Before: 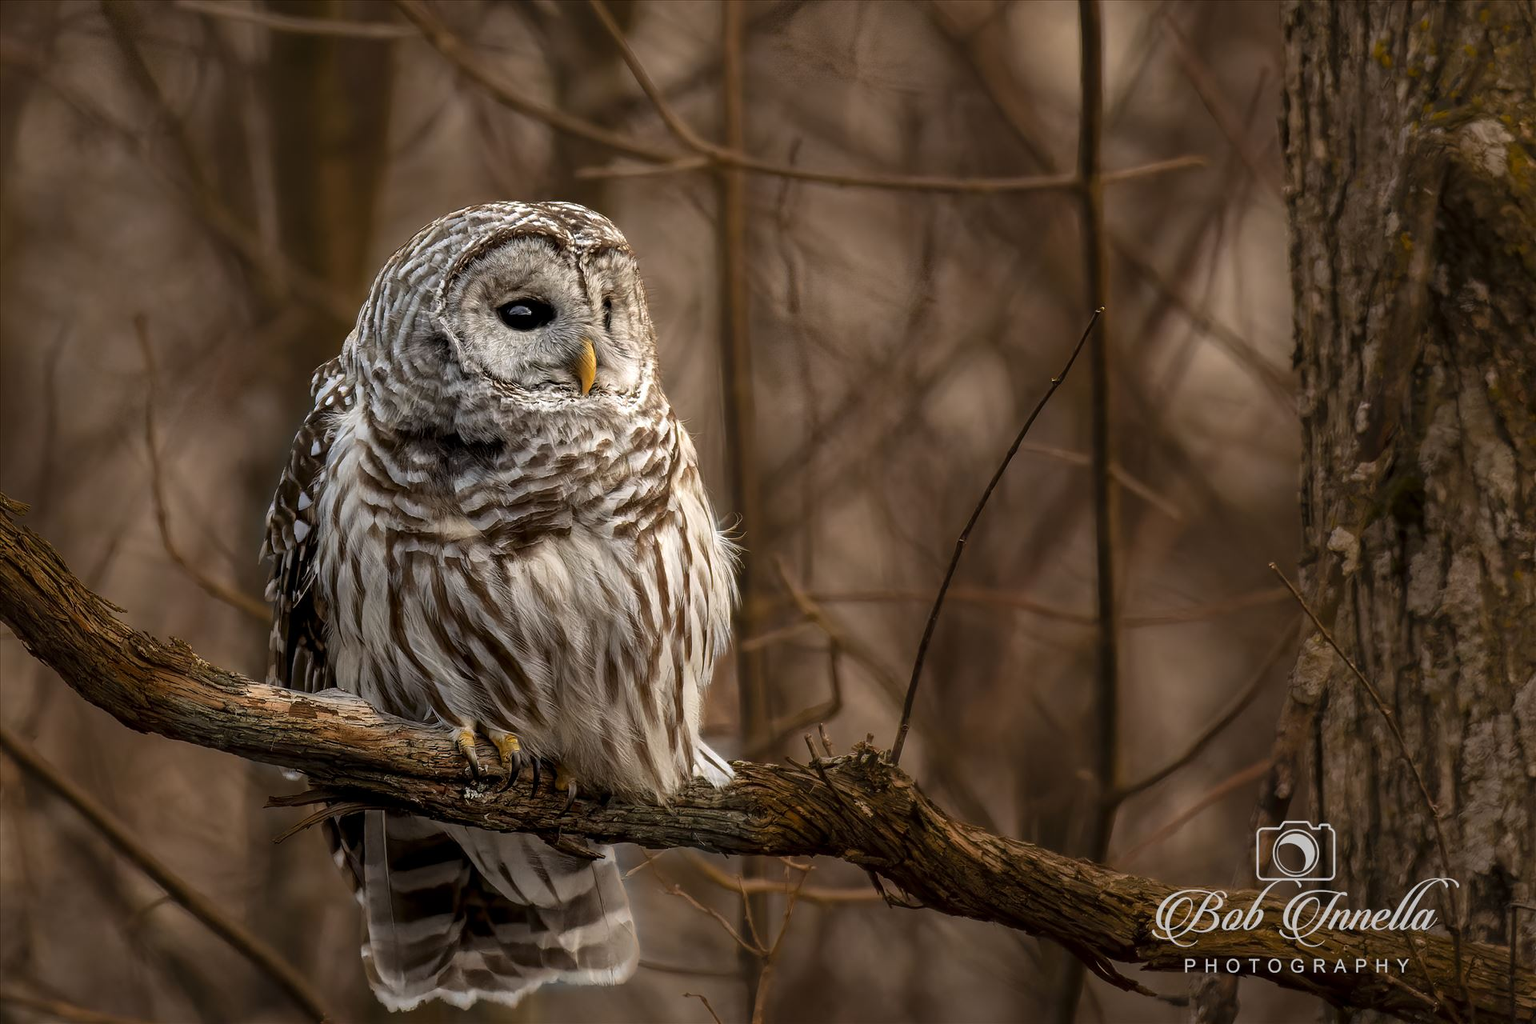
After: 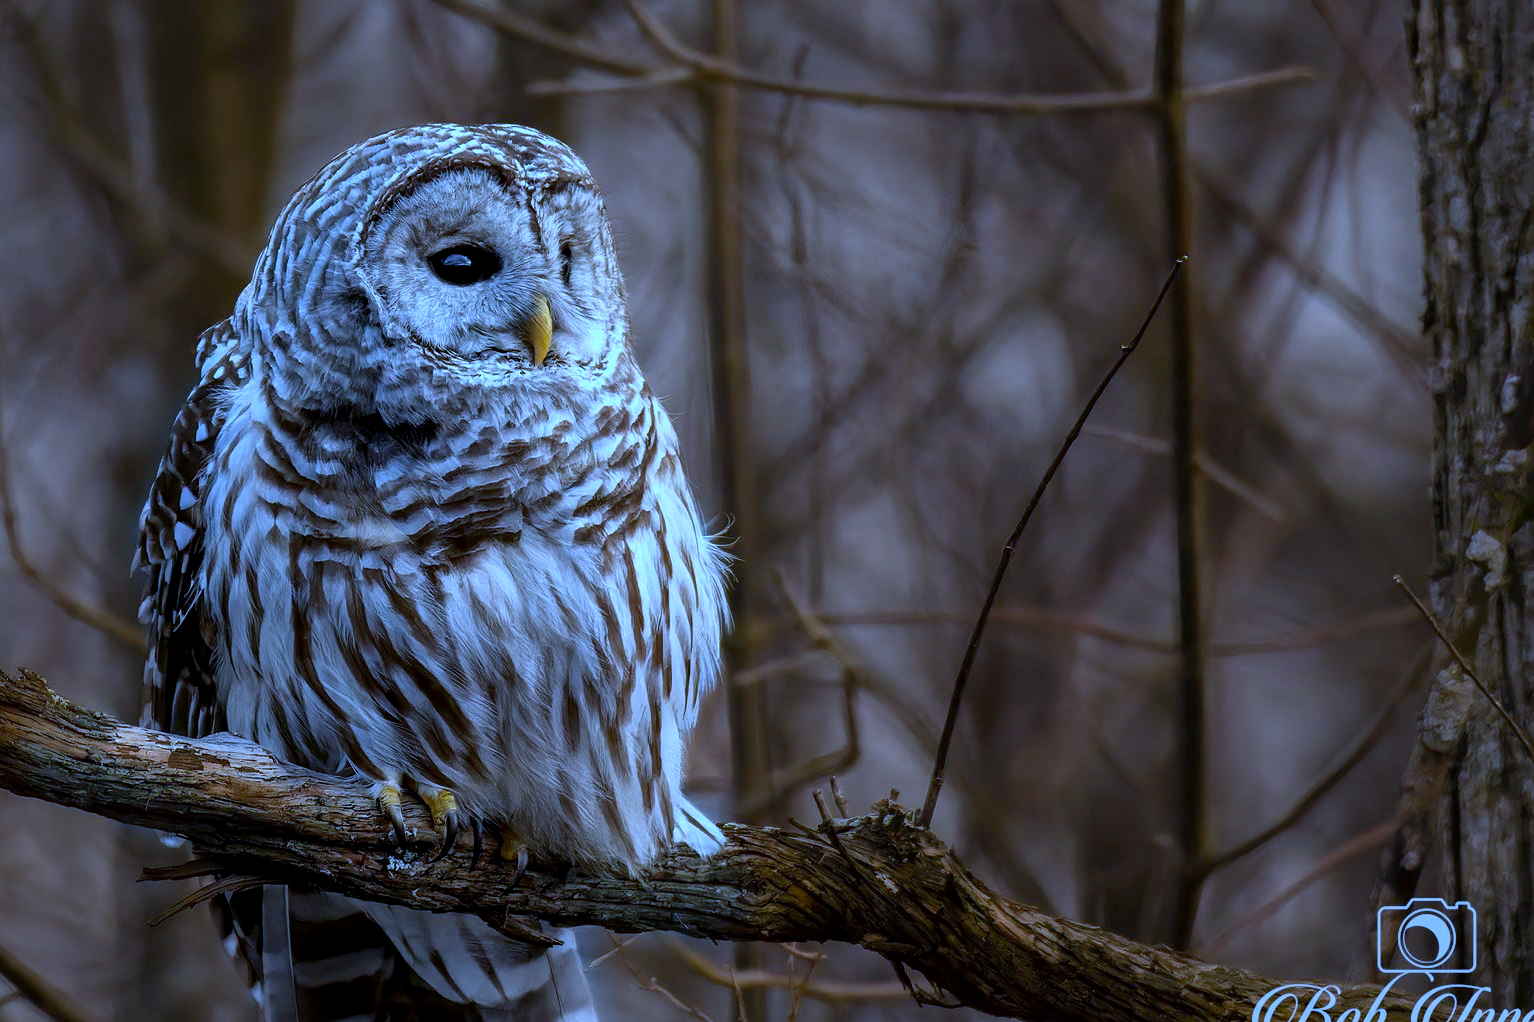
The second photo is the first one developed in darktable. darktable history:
crop and rotate: left 10.071%, top 10.071%, right 10.02%, bottom 10.02%
white balance: red 0.766, blue 1.537
